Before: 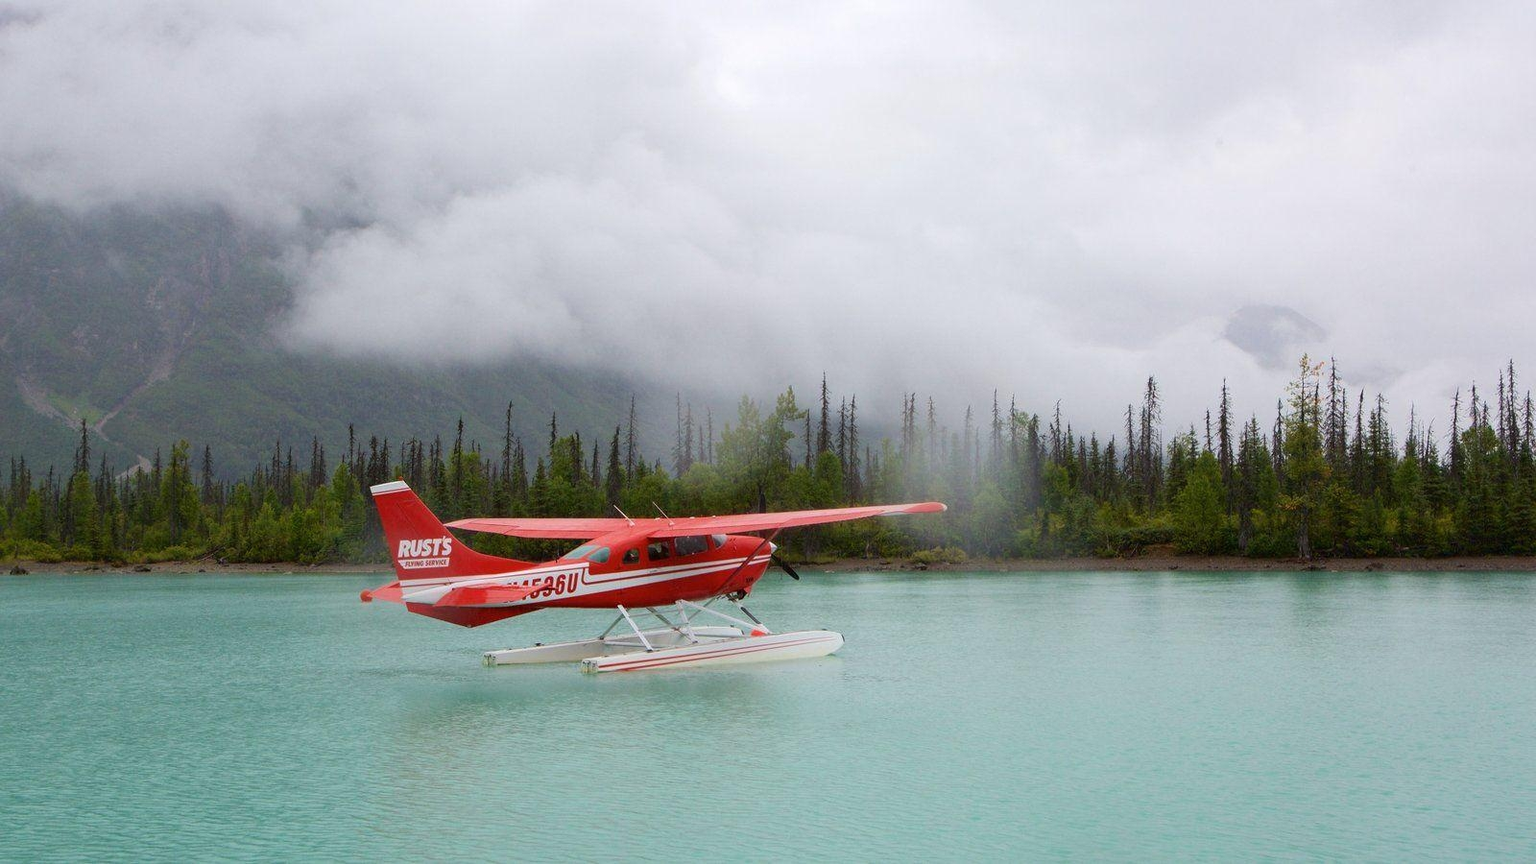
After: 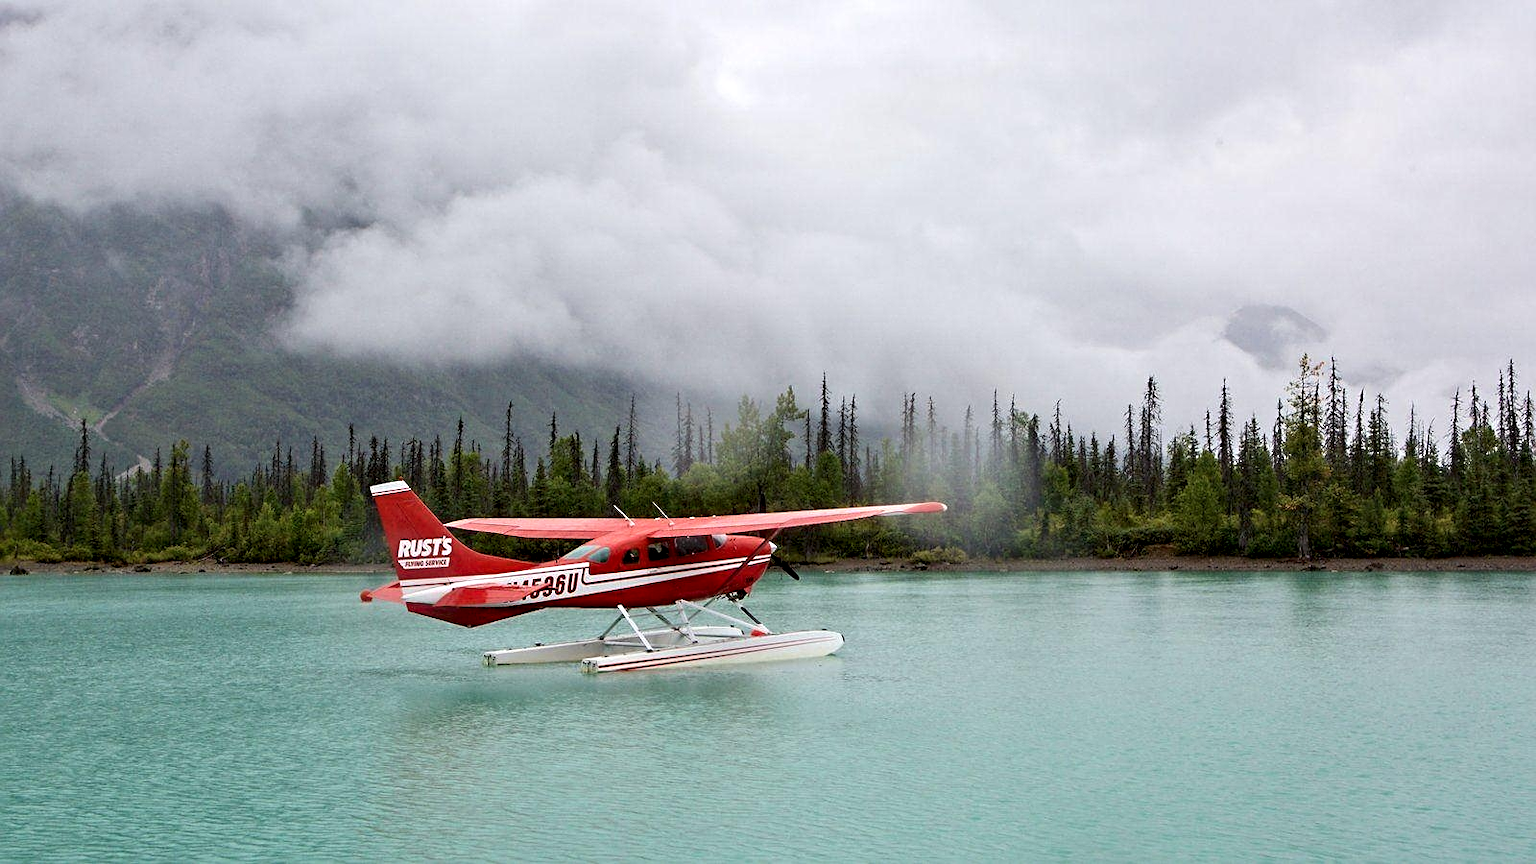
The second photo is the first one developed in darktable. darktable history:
sharpen: on, module defaults
contrast equalizer: y [[0.511, 0.558, 0.631, 0.632, 0.559, 0.512], [0.5 ×6], [0.507, 0.559, 0.627, 0.644, 0.647, 0.647], [0 ×6], [0 ×6]]
